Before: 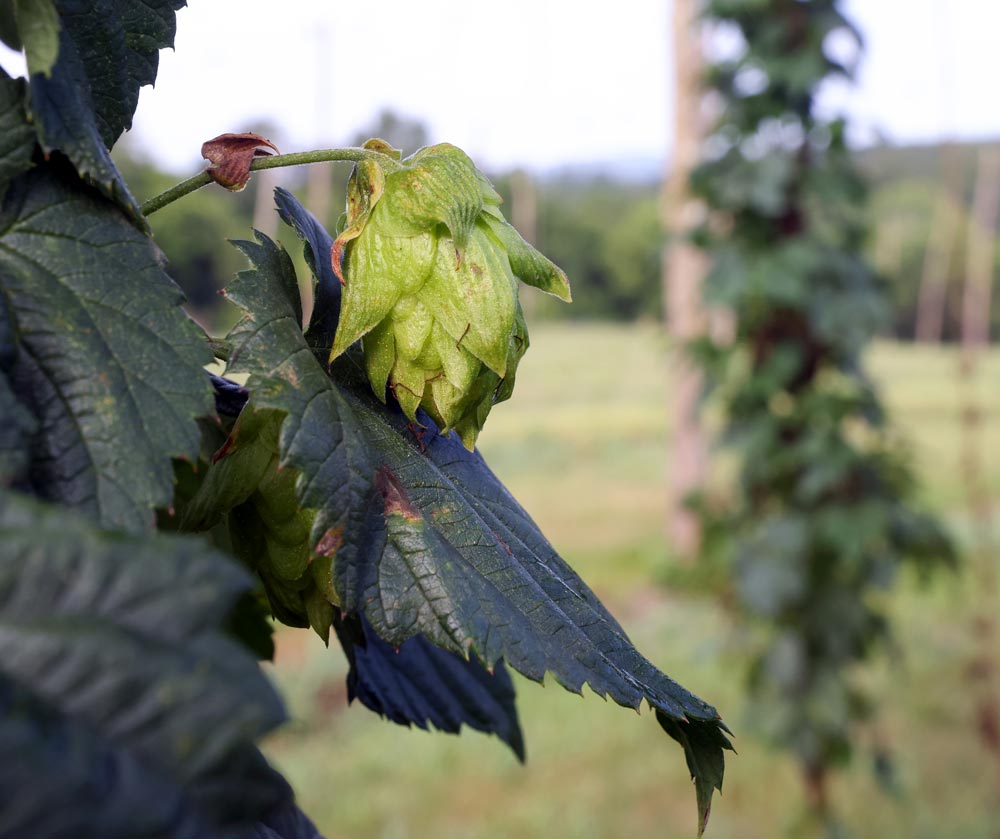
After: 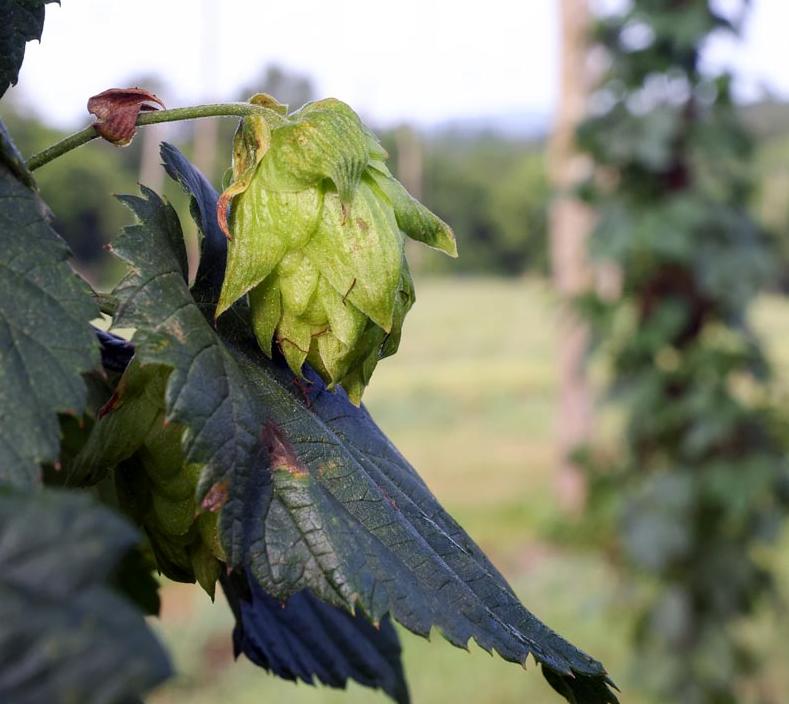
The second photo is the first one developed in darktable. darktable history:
crop: left 11.427%, top 5.388%, right 9.597%, bottom 10.618%
